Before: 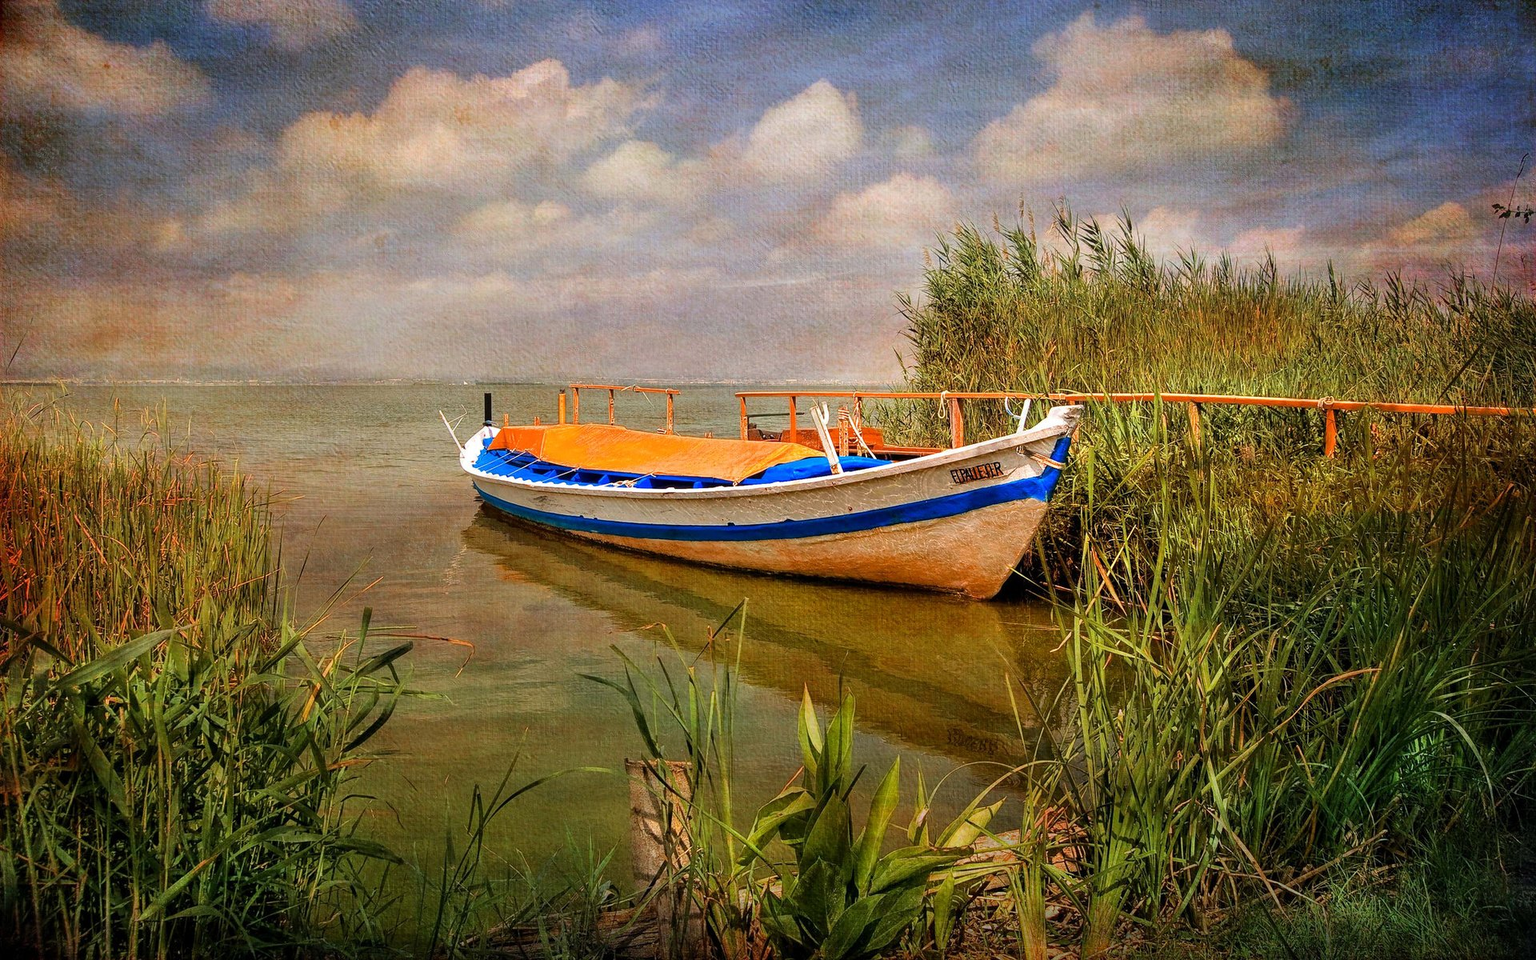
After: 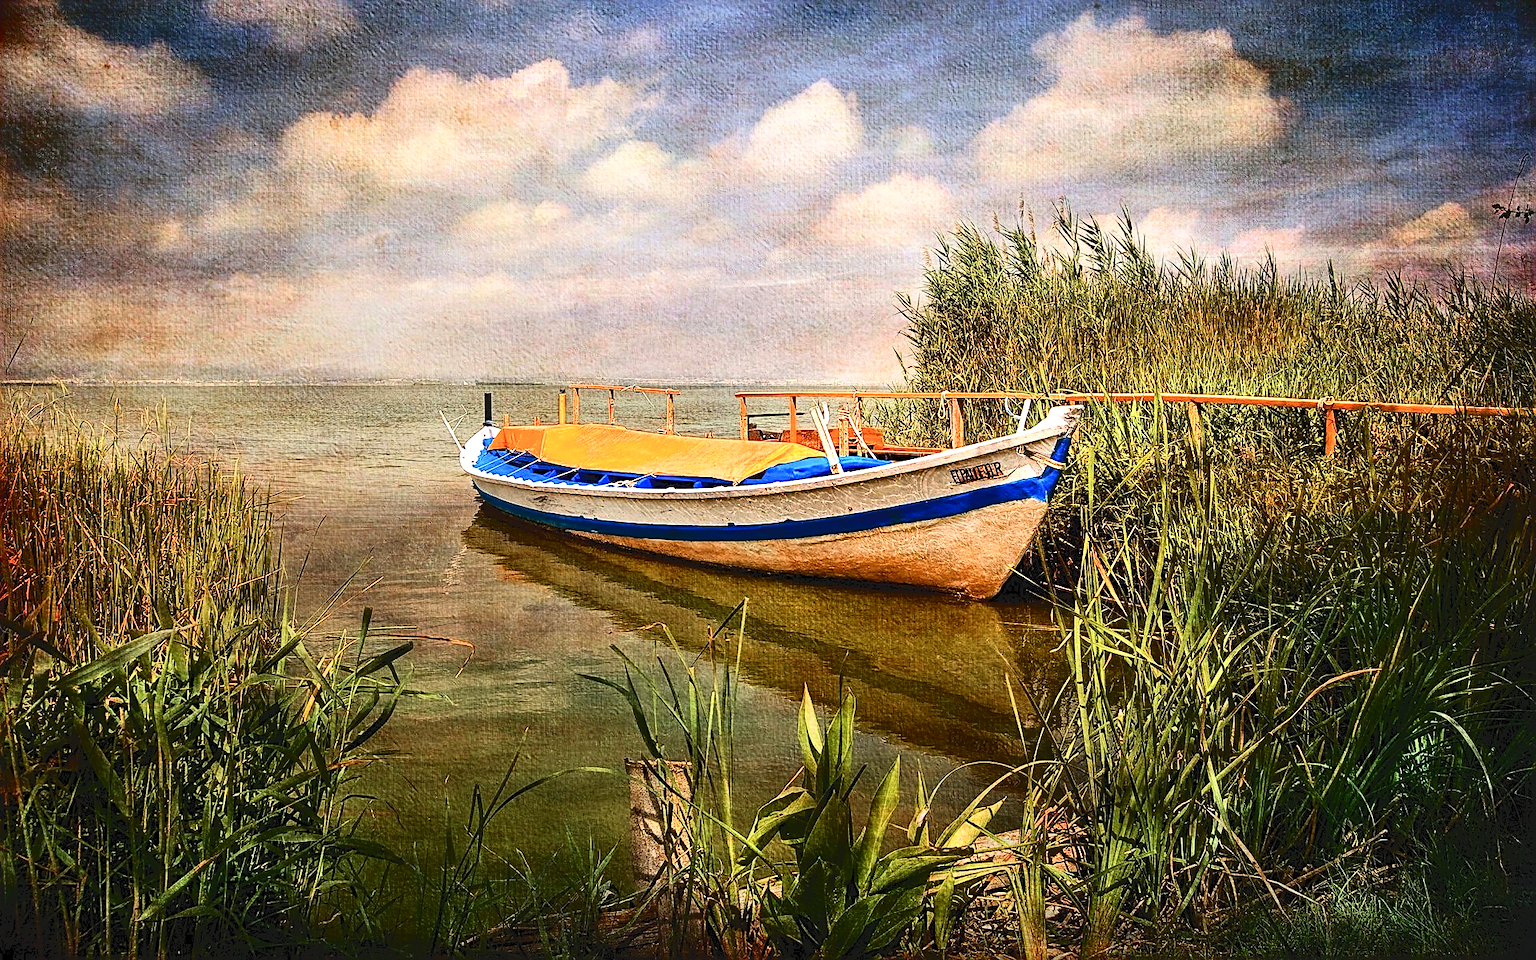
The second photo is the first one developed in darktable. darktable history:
sharpen: on, module defaults
tone curve: curves: ch0 [(0, 0) (0.003, 0.082) (0.011, 0.082) (0.025, 0.088) (0.044, 0.088) (0.069, 0.093) (0.1, 0.101) (0.136, 0.109) (0.177, 0.129) (0.224, 0.155) (0.277, 0.214) (0.335, 0.289) (0.399, 0.378) (0.468, 0.476) (0.543, 0.589) (0.623, 0.713) (0.709, 0.826) (0.801, 0.908) (0.898, 0.98) (1, 1)], color space Lab, independent channels, preserve colors none
tone equalizer: -8 EV -0.444 EV, -7 EV -0.404 EV, -6 EV -0.343 EV, -5 EV -0.261 EV, -3 EV 0.216 EV, -2 EV 0.307 EV, -1 EV 0.415 EV, +0 EV 0.41 EV, edges refinement/feathering 500, mask exposure compensation -1.57 EV, preserve details no
